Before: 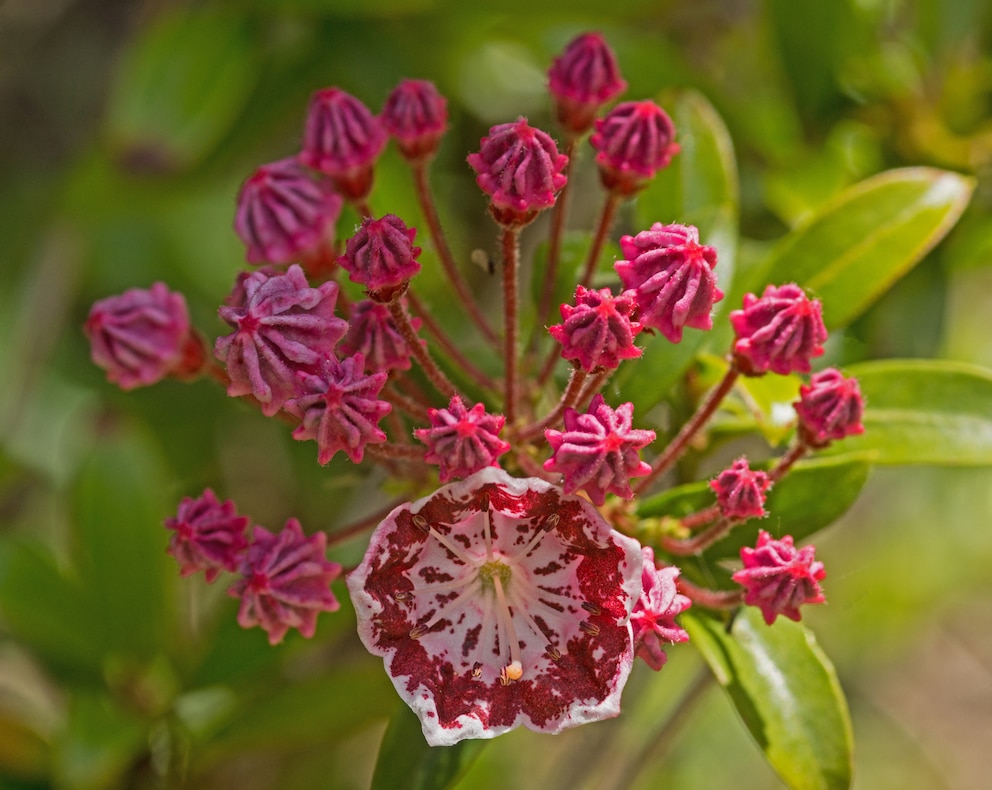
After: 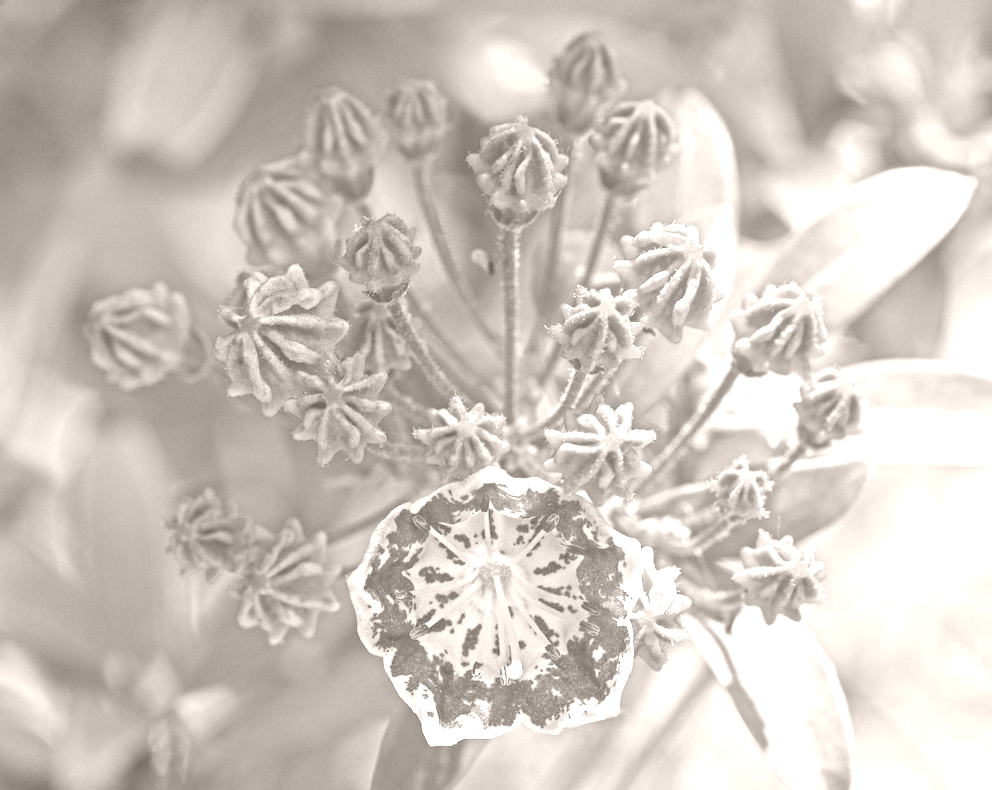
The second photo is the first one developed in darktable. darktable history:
shadows and highlights: shadows 30.86, highlights 0, soften with gaussian
exposure: black level correction -0.002, exposure 0.54 EV, compensate highlight preservation false
colorize: hue 34.49°, saturation 35.33%, source mix 100%, lightness 55%, version 1
